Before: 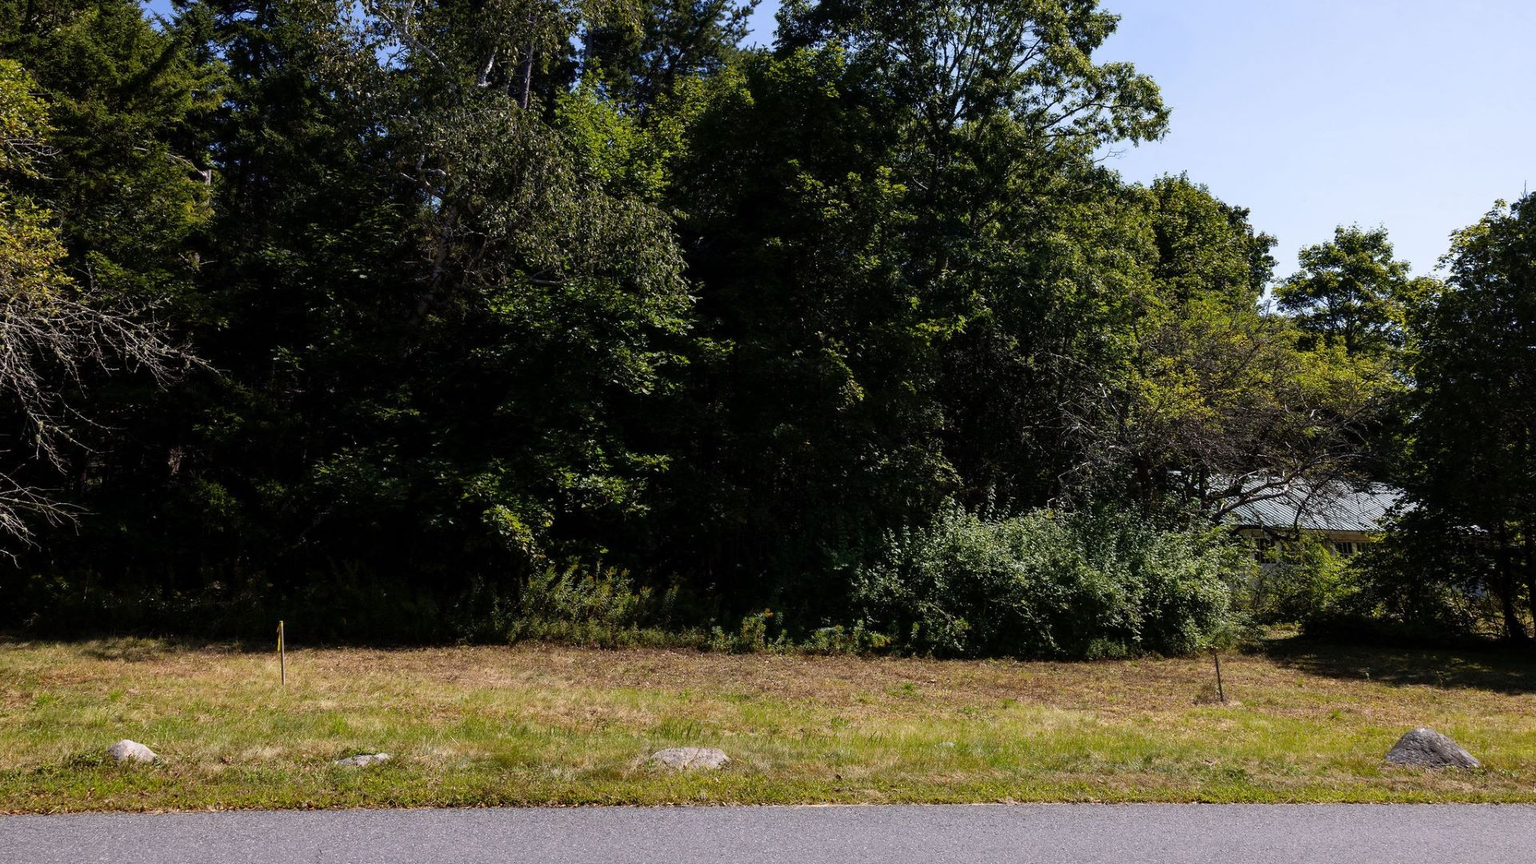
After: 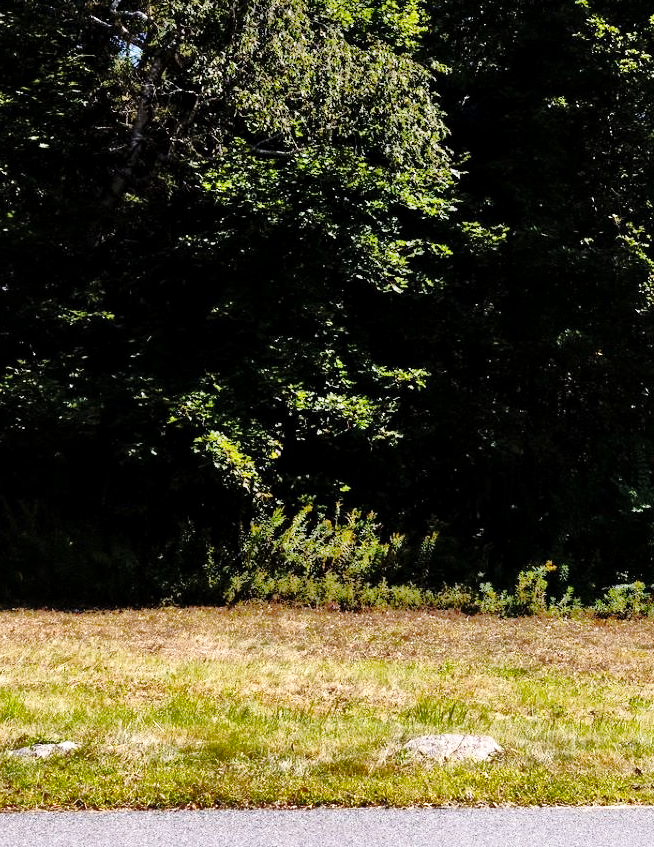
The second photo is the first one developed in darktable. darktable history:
crop and rotate: left 21.384%, top 18.554%, right 44.503%, bottom 2.98%
base curve: curves: ch0 [(0, 0) (0.032, 0.037) (0.105, 0.228) (0.435, 0.76) (0.856, 0.983) (1, 1)], preserve colors none
local contrast: mode bilateral grid, contrast 21, coarseness 50, detail 132%, midtone range 0.2
tone equalizer: -8 EV -0.531 EV, -7 EV -0.287 EV, -6 EV -0.095 EV, -5 EV 0.373 EV, -4 EV 0.981 EV, -3 EV 0.783 EV, -2 EV -0.012 EV, -1 EV 0.143 EV, +0 EV -0.021 EV
